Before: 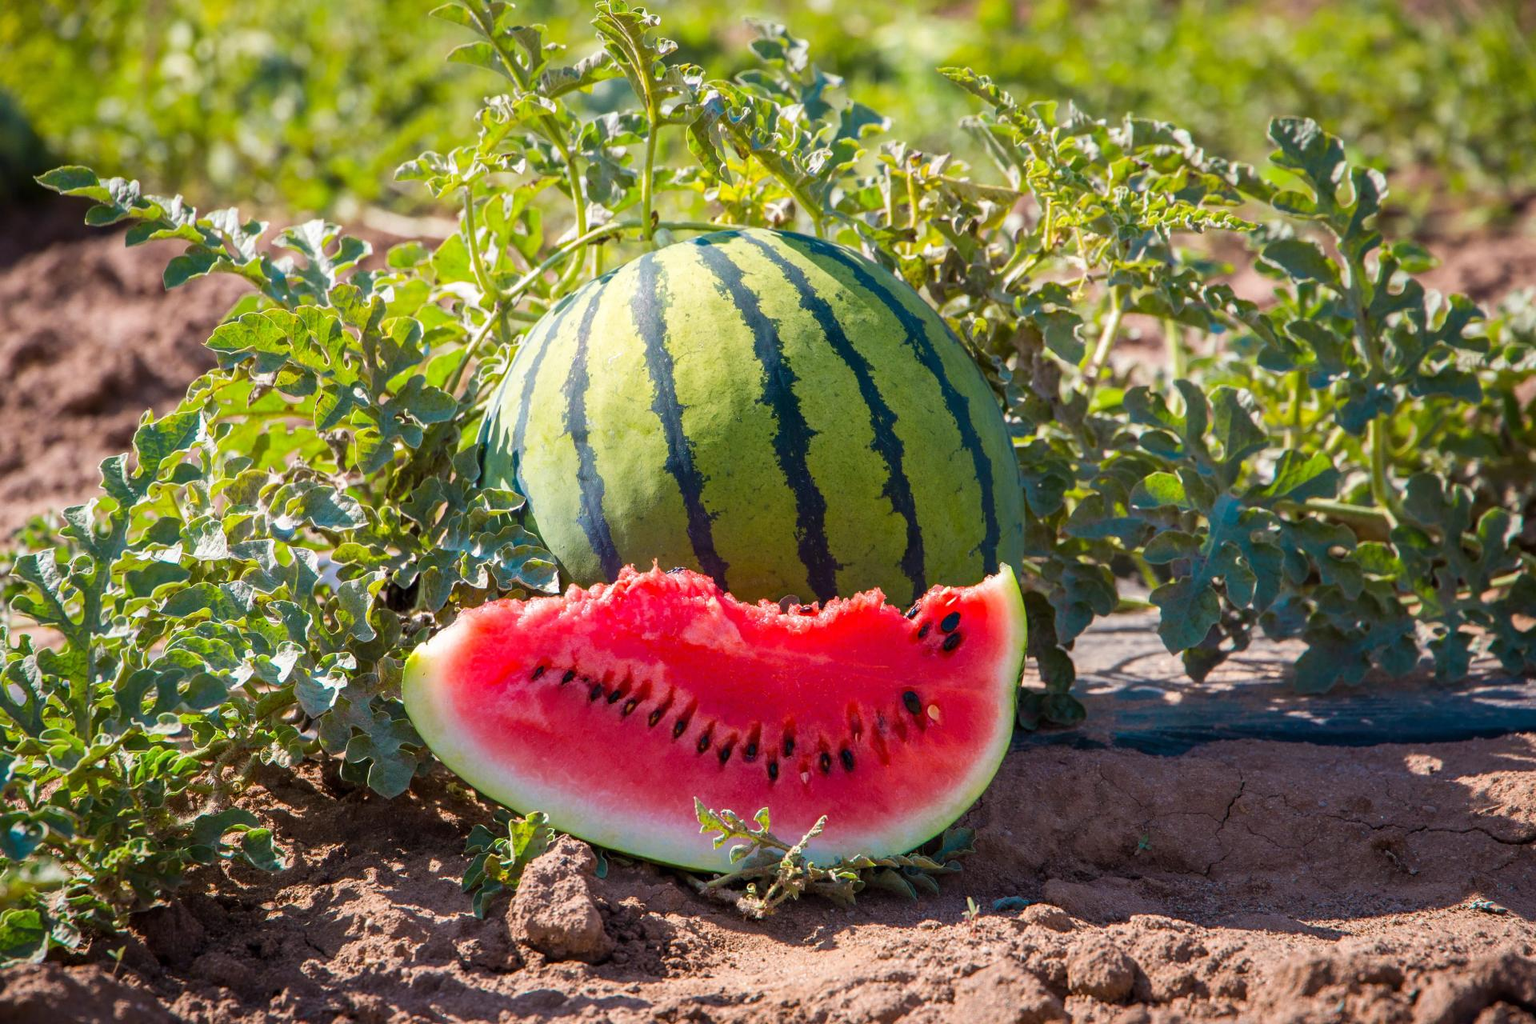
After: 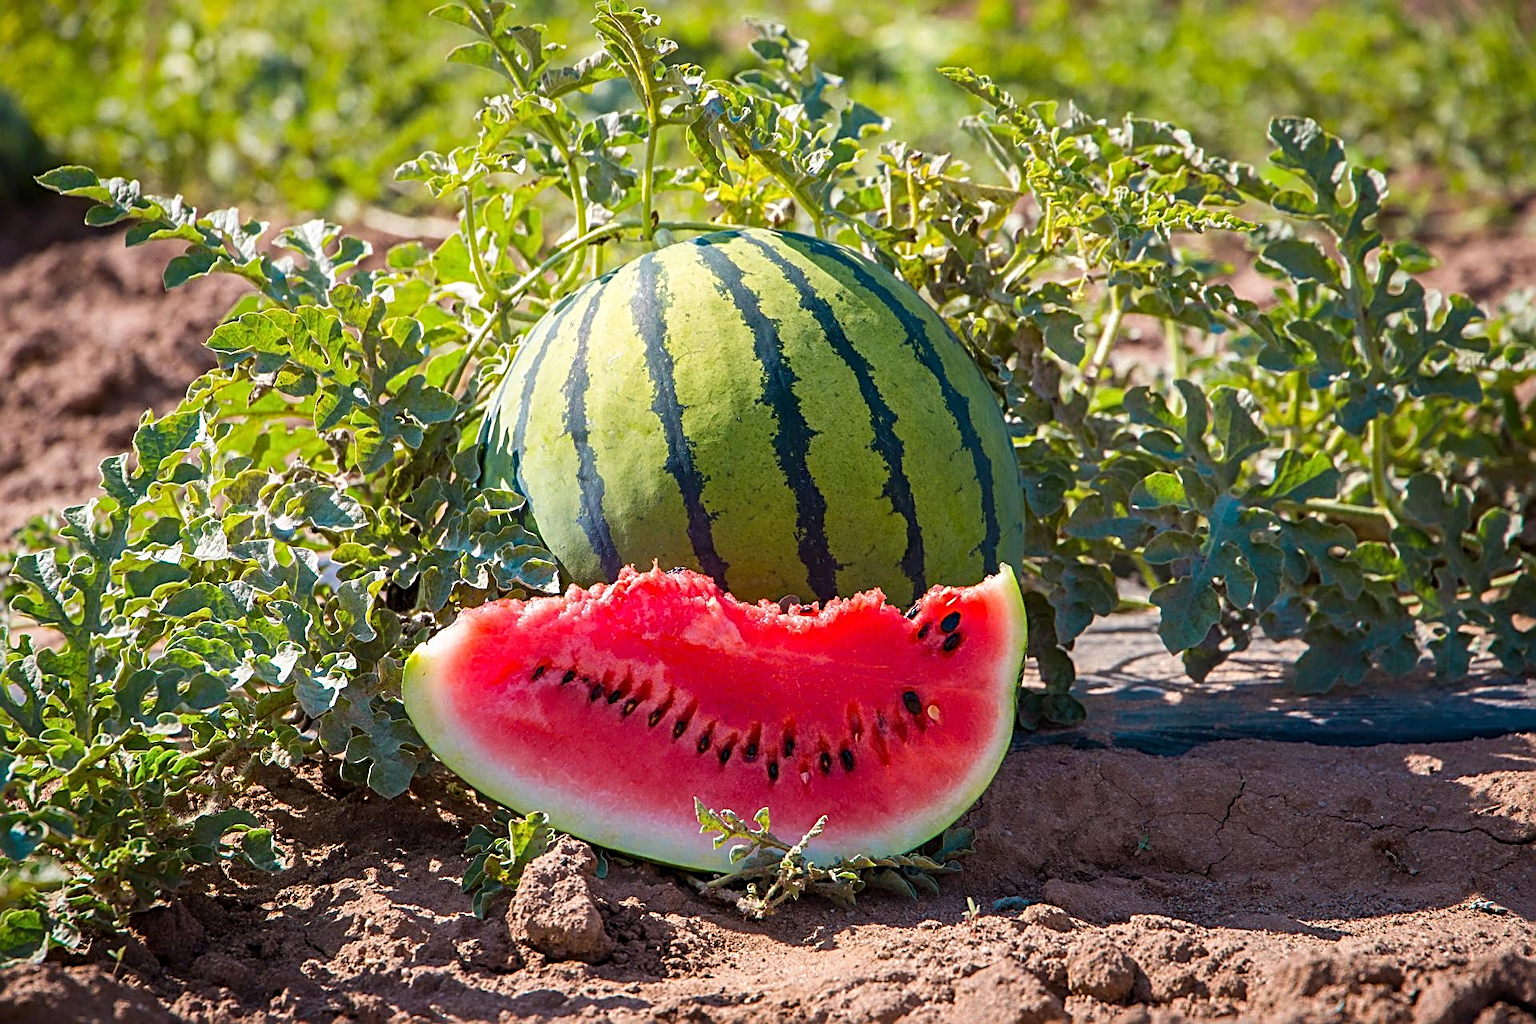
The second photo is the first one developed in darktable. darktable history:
sharpen: radius 2.835, amount 0.706
